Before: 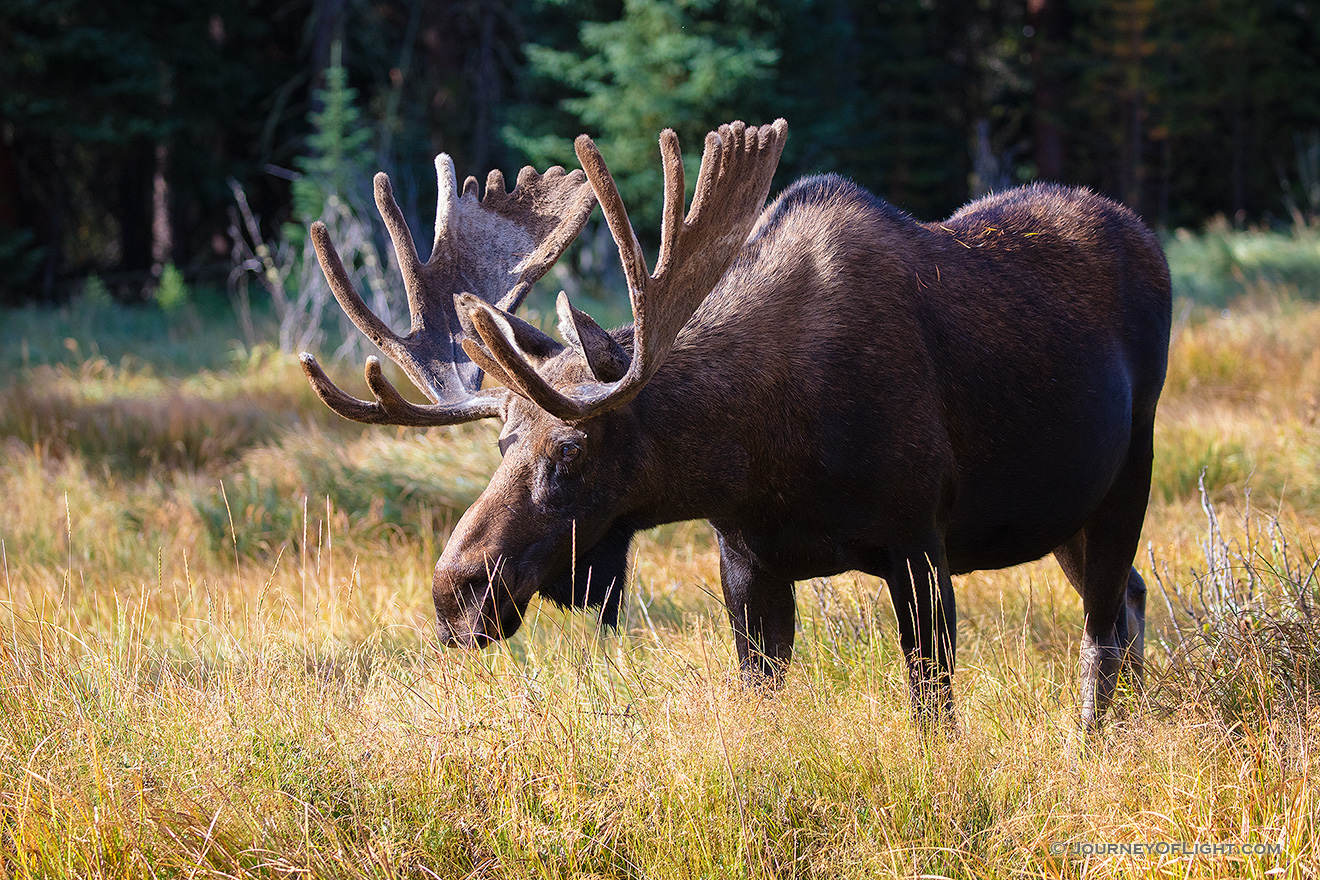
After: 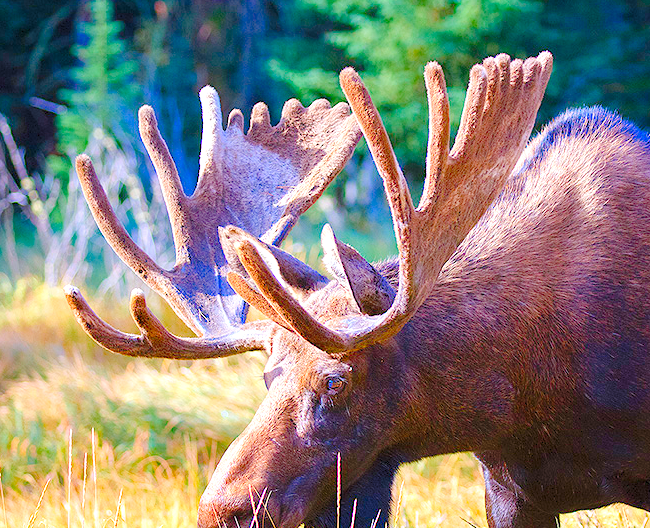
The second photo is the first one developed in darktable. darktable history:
crop: left 17.835%, top 7.675%, right 32.881%, bottom 32.213%
white balance: red 0.982, blue 1.018
levels: levels [0.008, 0.318, 0.836]
color balance rgb: perceptual saturation grading › global saturation 20%, perceptual saturation grading › highlights -25%, perceptual saturation grading › shadows 50%
